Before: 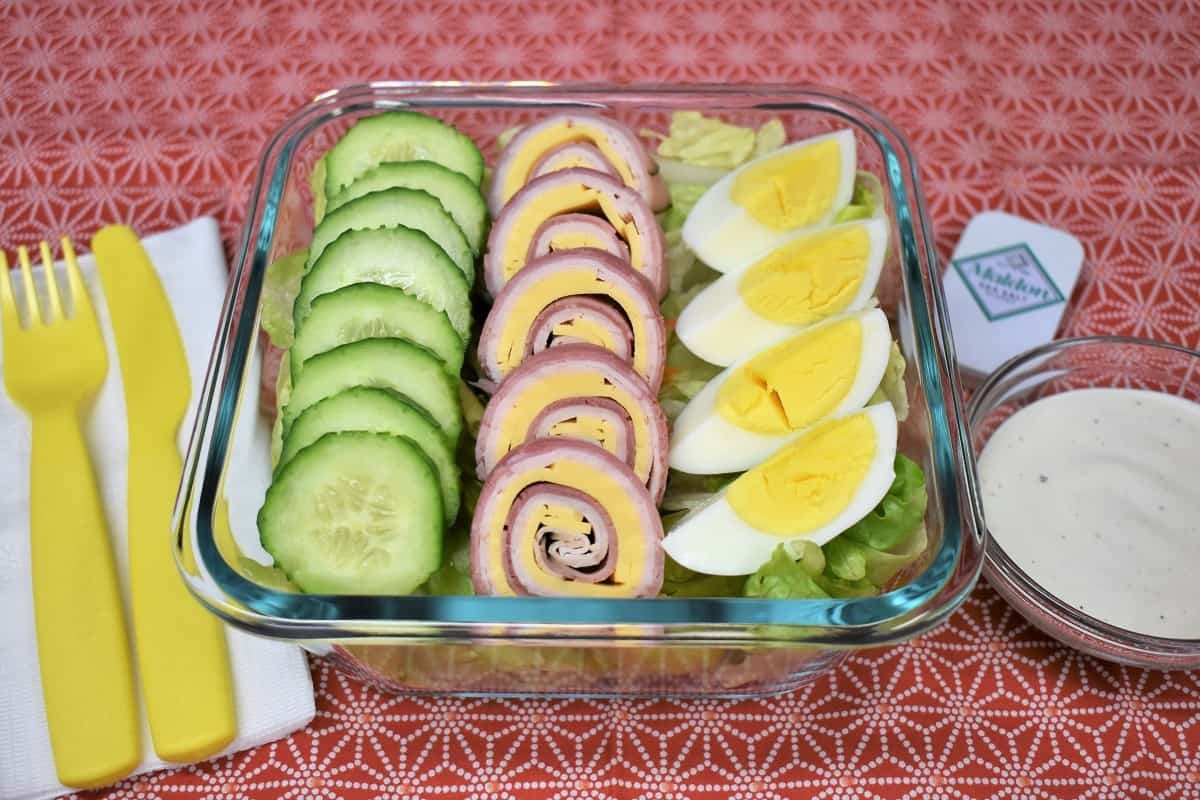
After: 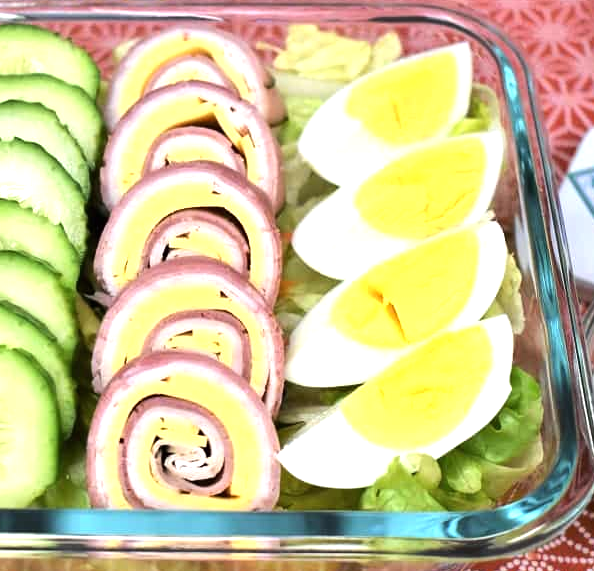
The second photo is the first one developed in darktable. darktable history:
tone equalizer: -8 EV -0.417 EV, -7 EV -0.389 EV, -6 EV -0.333 EV, -5 EV -0.222 EV, -3 EV 0.222 EV, -2 EV 0.333 EV, -1 EV 0.389 EV, +0 EV 0.417 EV, edges refinement/feathering 500, mask exposure compensation -1.57 EV, preserve details no
crop: left 32.075%, top 10.976%, right 18.355%, bottom 17.596%
exposure: black level correction 0, exposure 0.5 EV, compensate highlight preservation false
